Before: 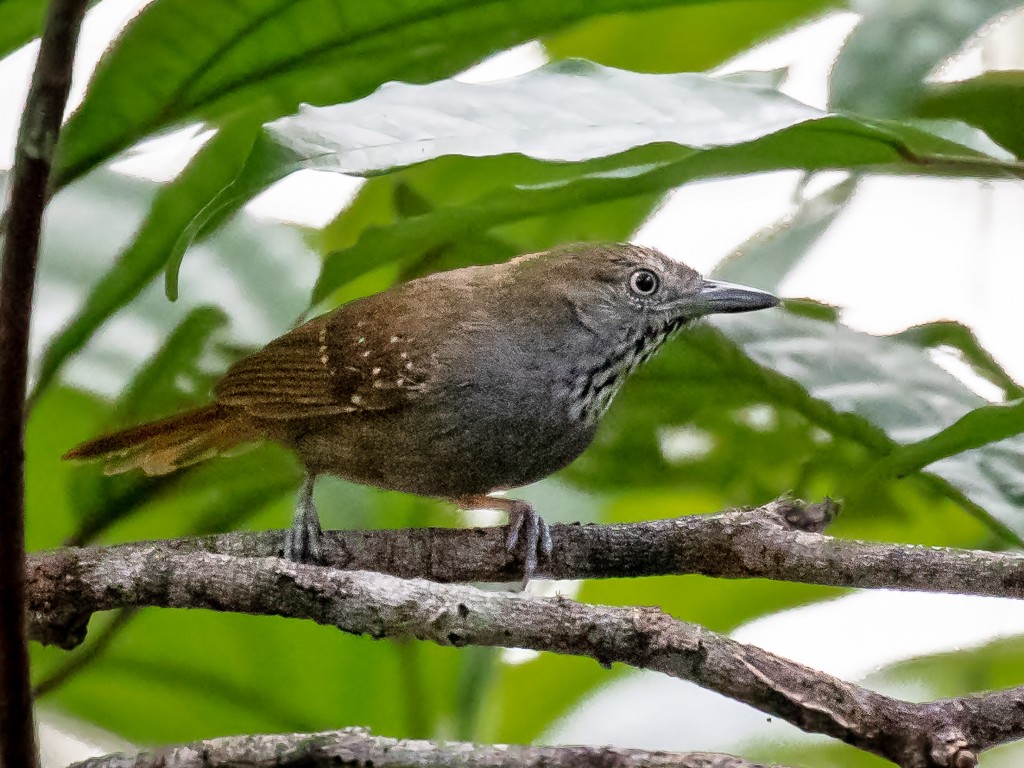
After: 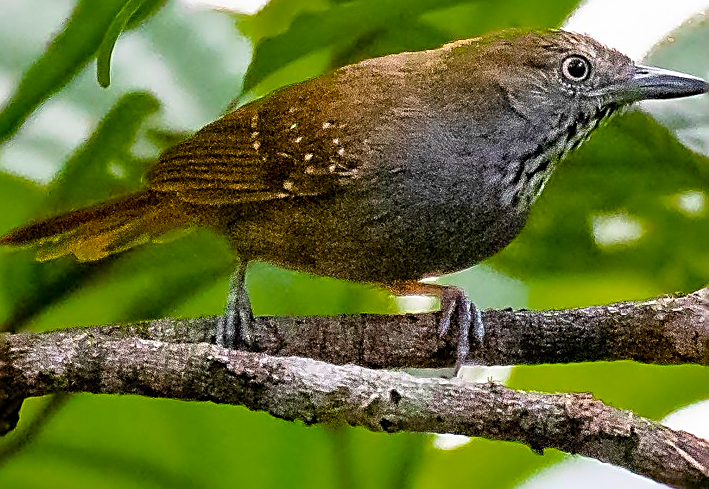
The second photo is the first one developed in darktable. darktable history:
crop: left 6.692%, top 27.883%, right 23.987%, bottom 8.363%
color balance rgb: linear chroma grading › global chroma 14.971%, perceptual saturation grading › global saturation 30.564%, global vibrance 33.265%
sharpen: amount 0.889
